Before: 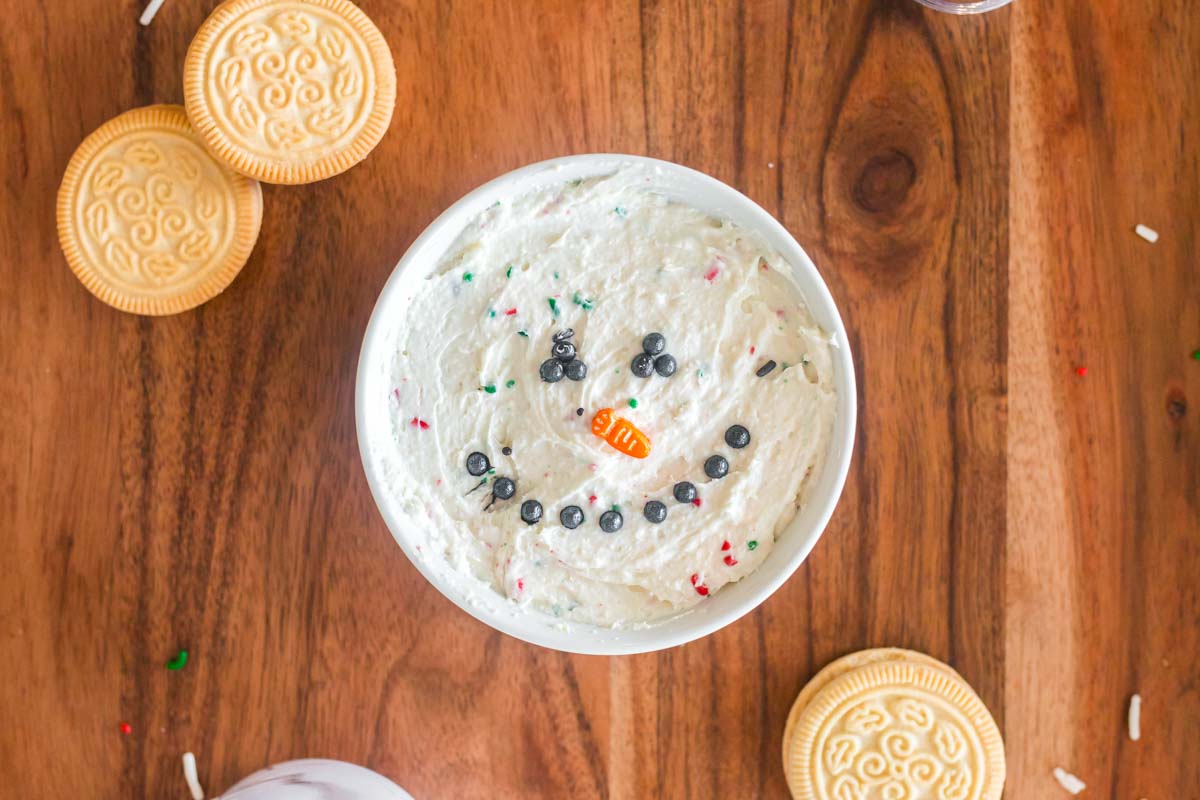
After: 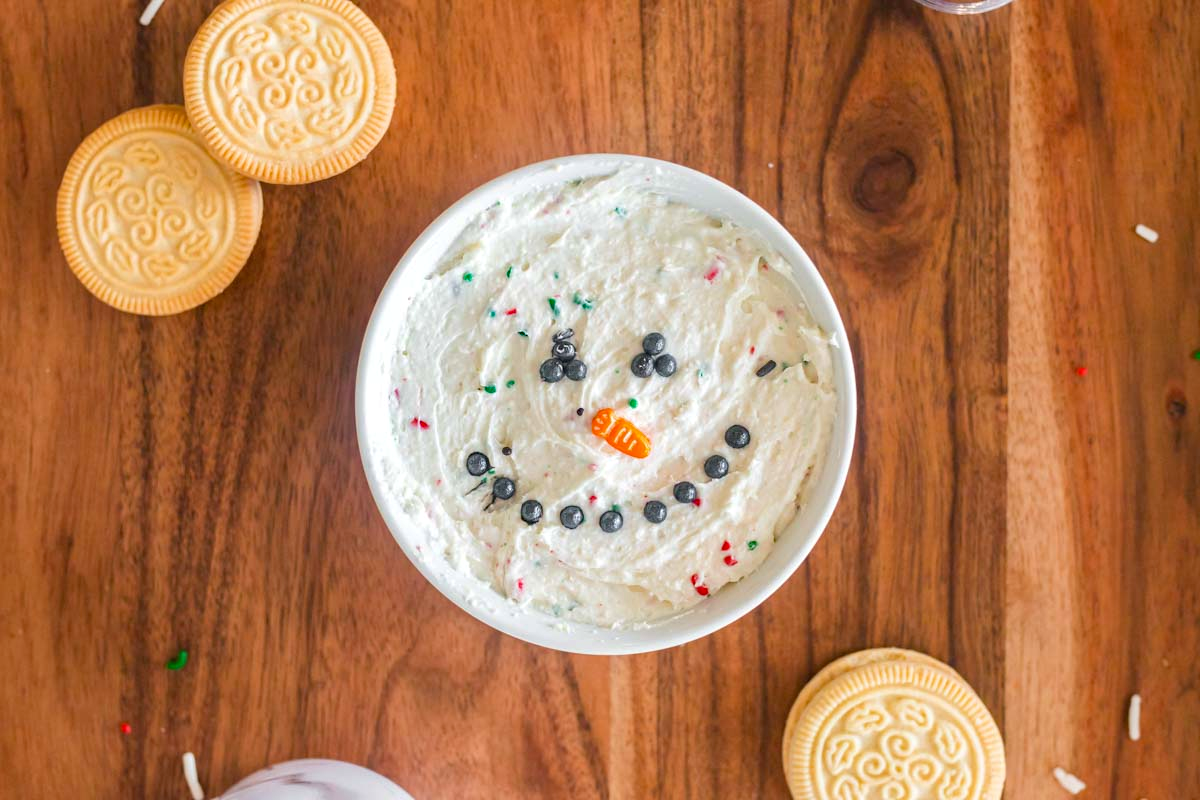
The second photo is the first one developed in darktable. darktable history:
rotate and perspective: automatic cropping original format, crop left 0, crop top 0
haze removal: compatibility mode true, adaptive false
